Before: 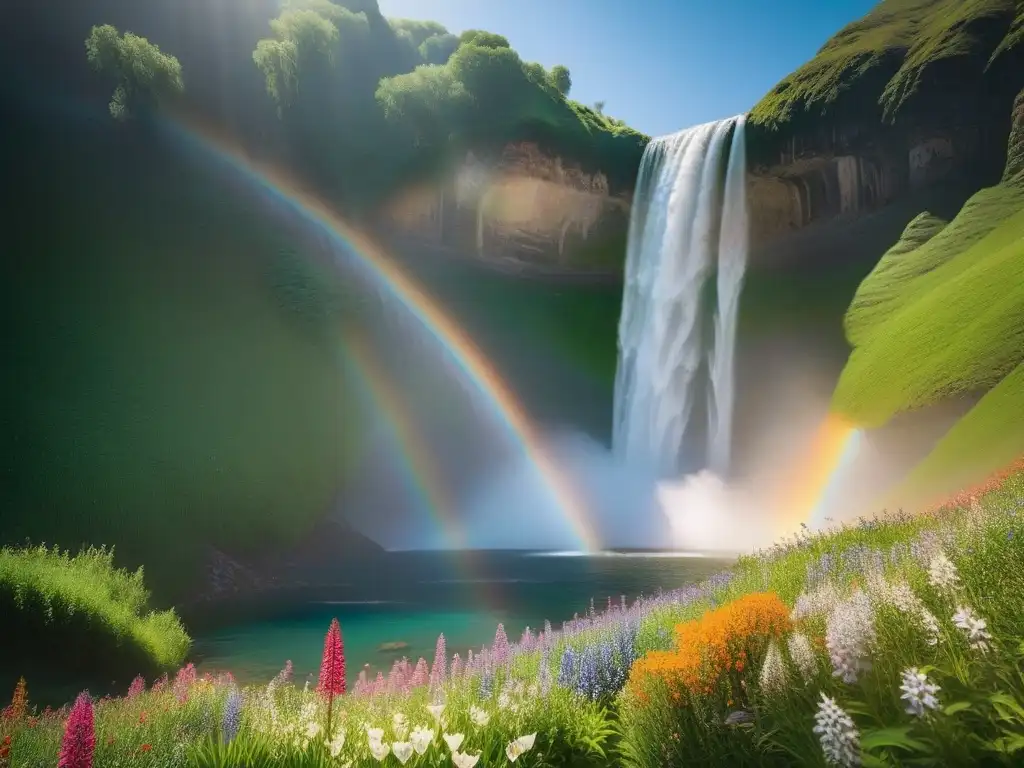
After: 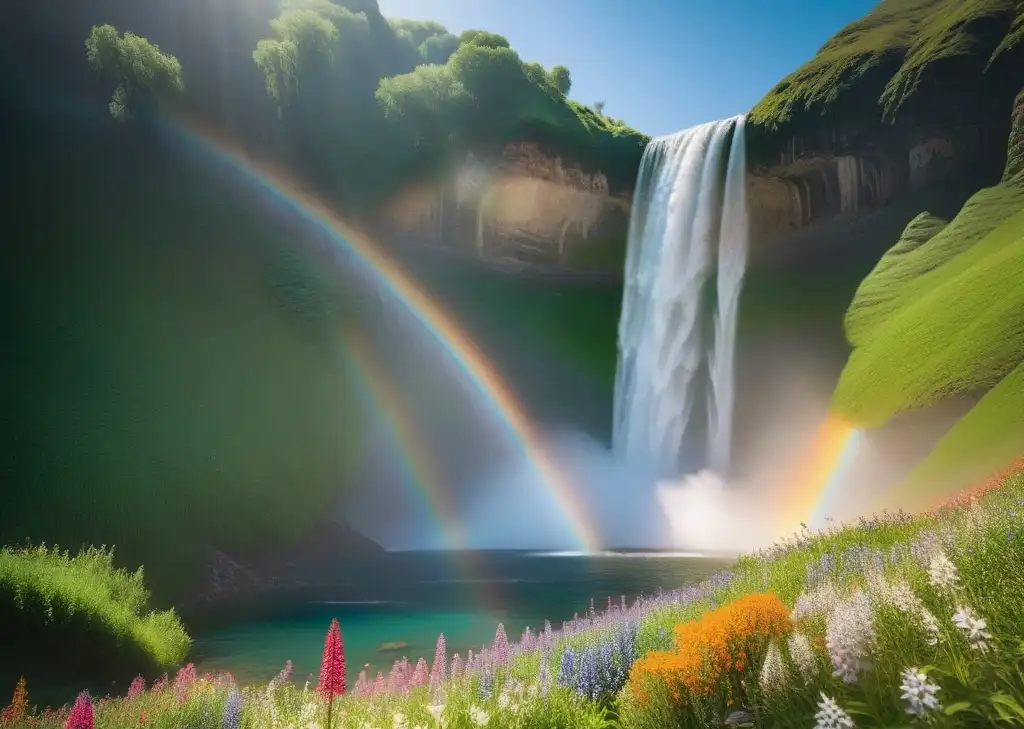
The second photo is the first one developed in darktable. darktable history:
crop and rotate: top 0.008%, bottom 5.054%
